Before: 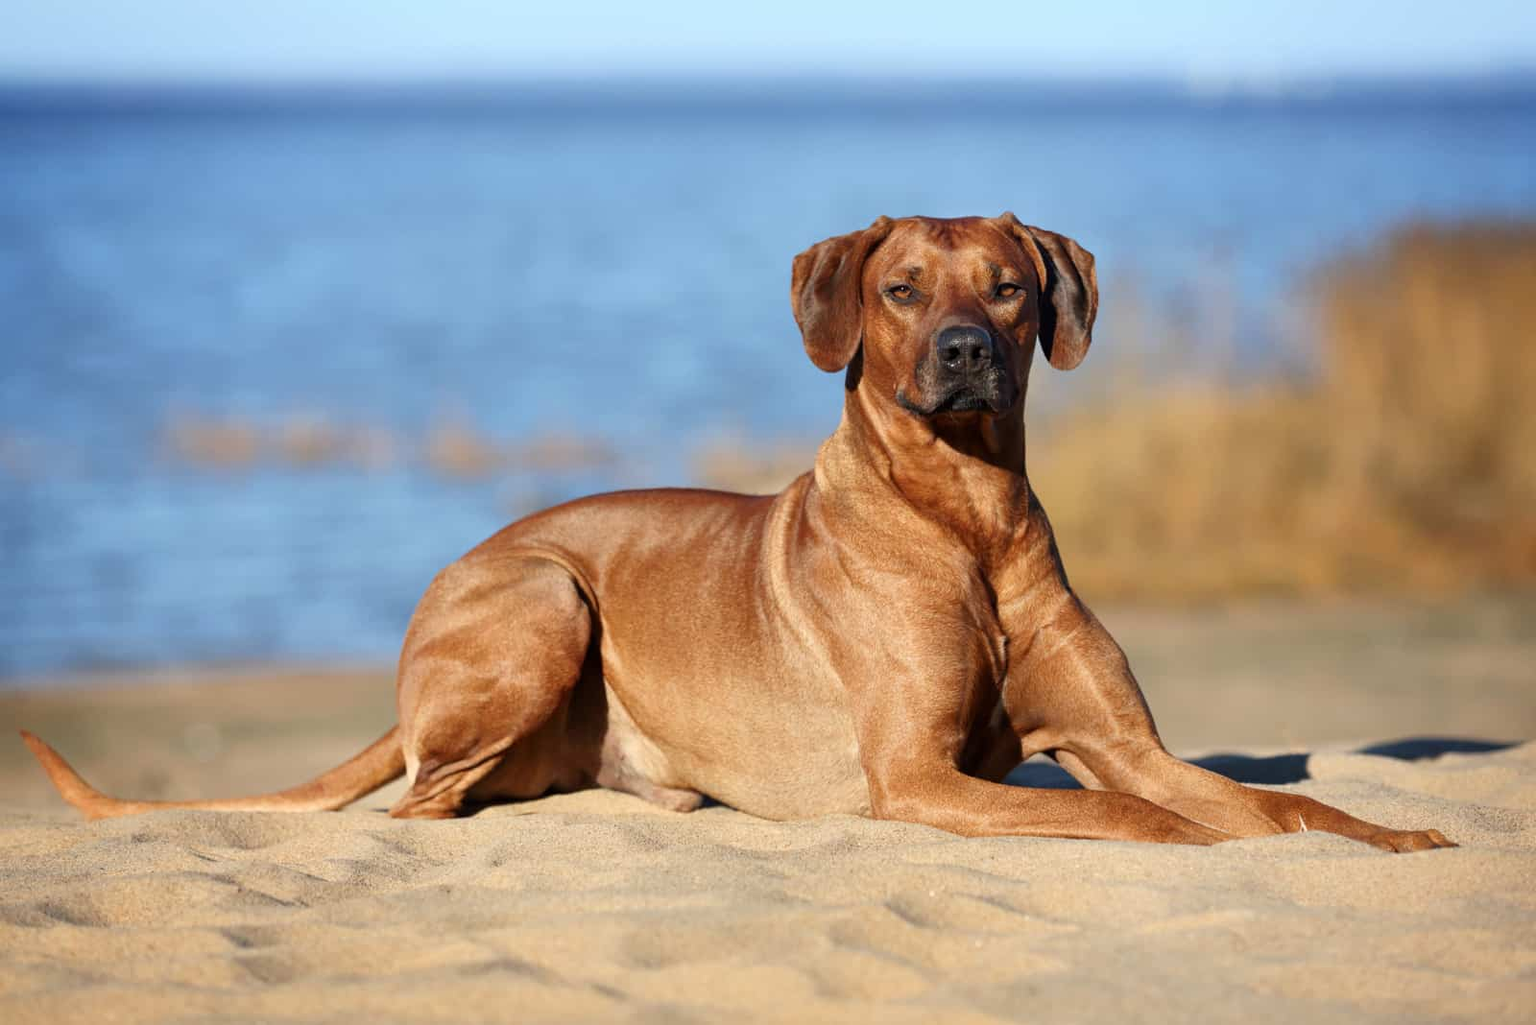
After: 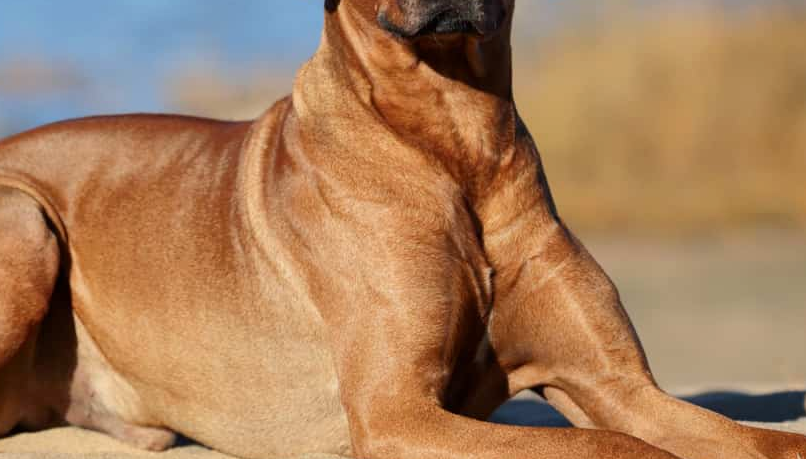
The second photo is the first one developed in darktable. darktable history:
shadows and highlights: shadows -20.42, white point adjustment -2.18, highlights -35.06
crop: left 34.789%, top 37.019%, right 14.793%, bottom 19.95%
tone curve: curves: ch0 [(0, 0) (0.003, 0.003) (0.011, 0.011) (0.025, 0.025) (0.044, 0.044) (0.069, 0.069) (0.1, 0.099) (0.136, 0.135) (0.177, 0.177) (0.224, 0.224) (0.277, 0.276) (0.335, 0.334) (0.399, 0.398) (0.468, 0.467) (0.543, 0.565) (0.623, 0.641) (0.709, 0.723) (0.801, 0.81) (0.898, 0.902) (1, 1)], color space Lab, independent channels, preserve colors none
